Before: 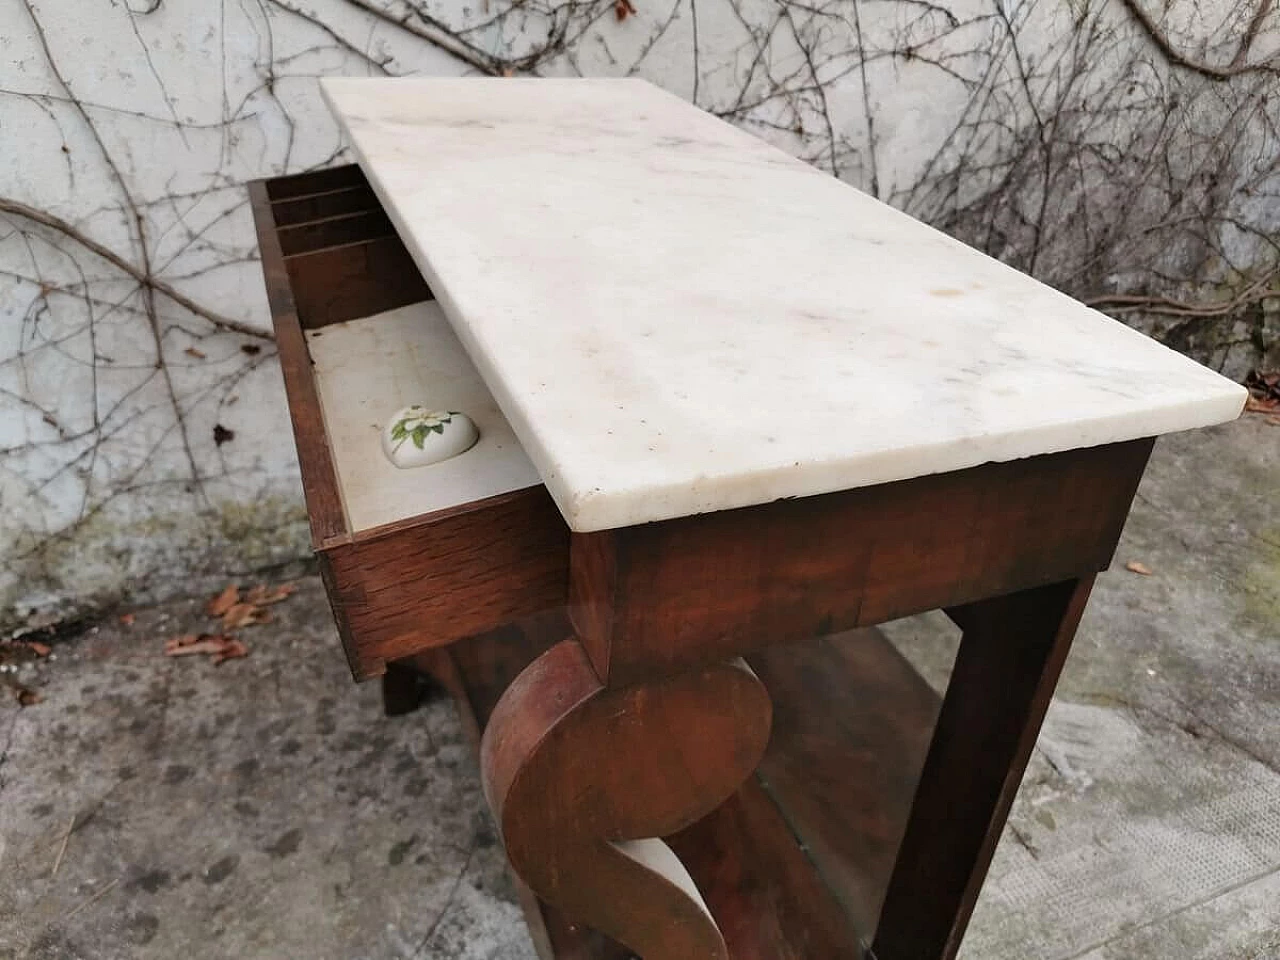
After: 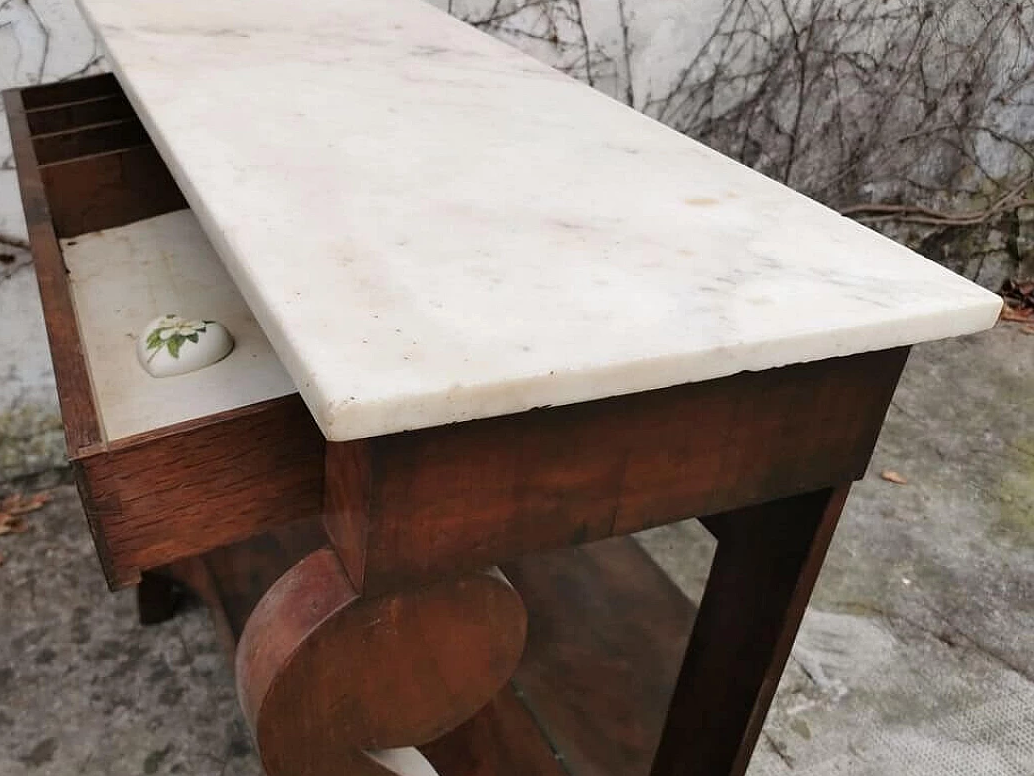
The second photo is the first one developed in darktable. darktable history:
crop: left 19.201%, top 9.555%, right 0.001%, bottom 9.61%
